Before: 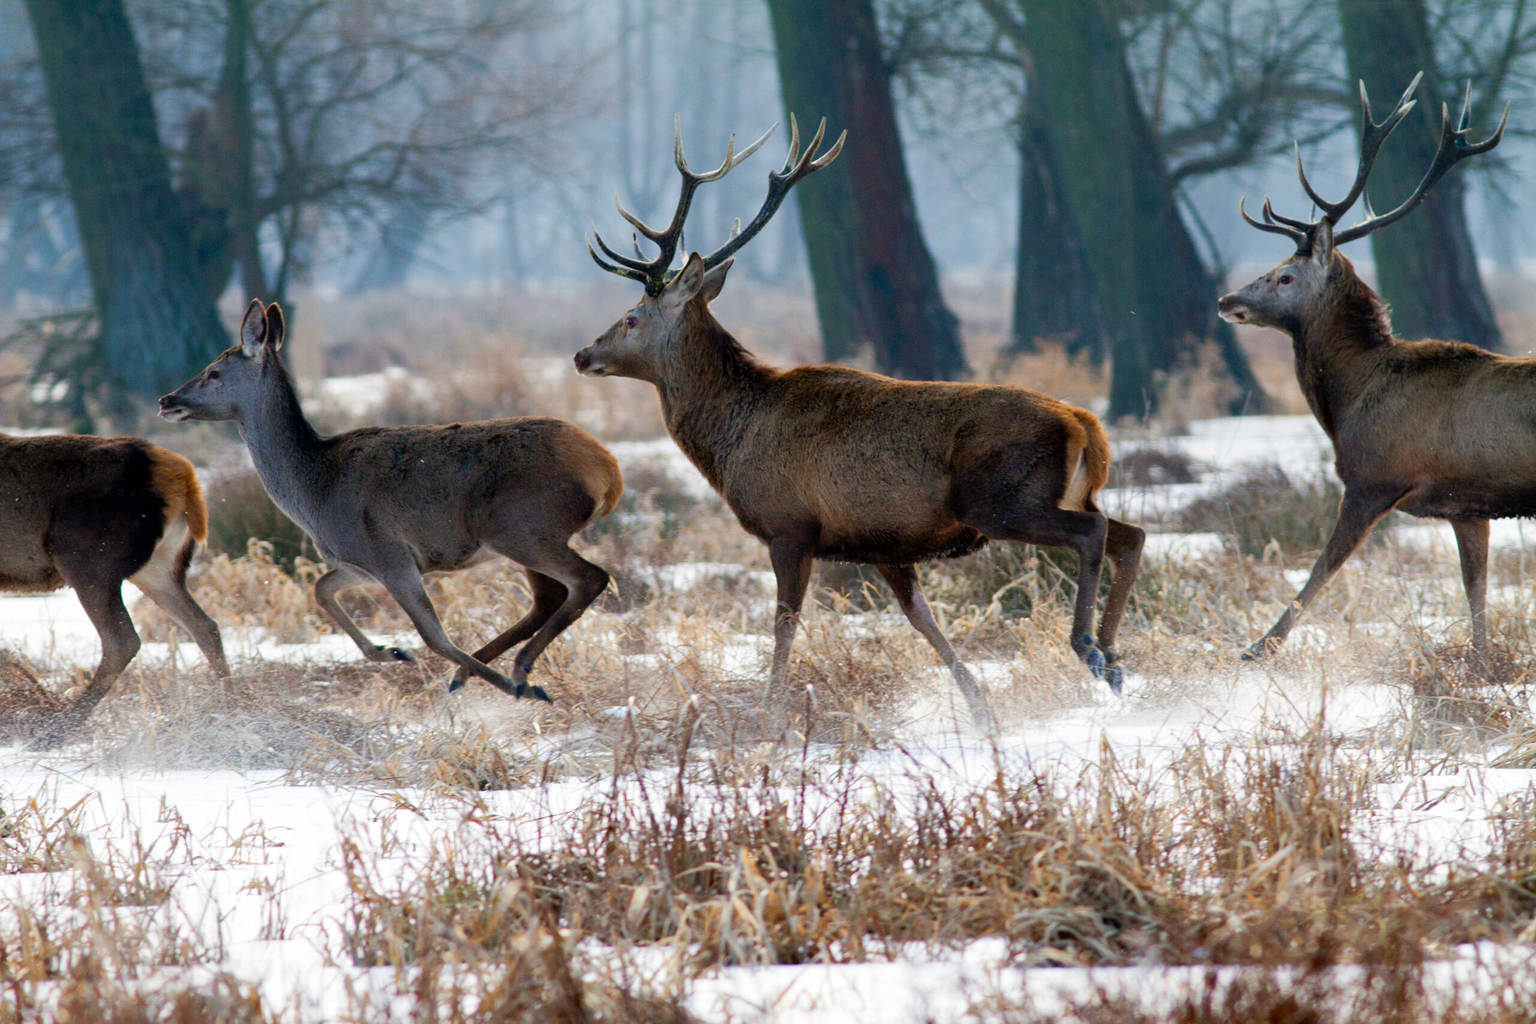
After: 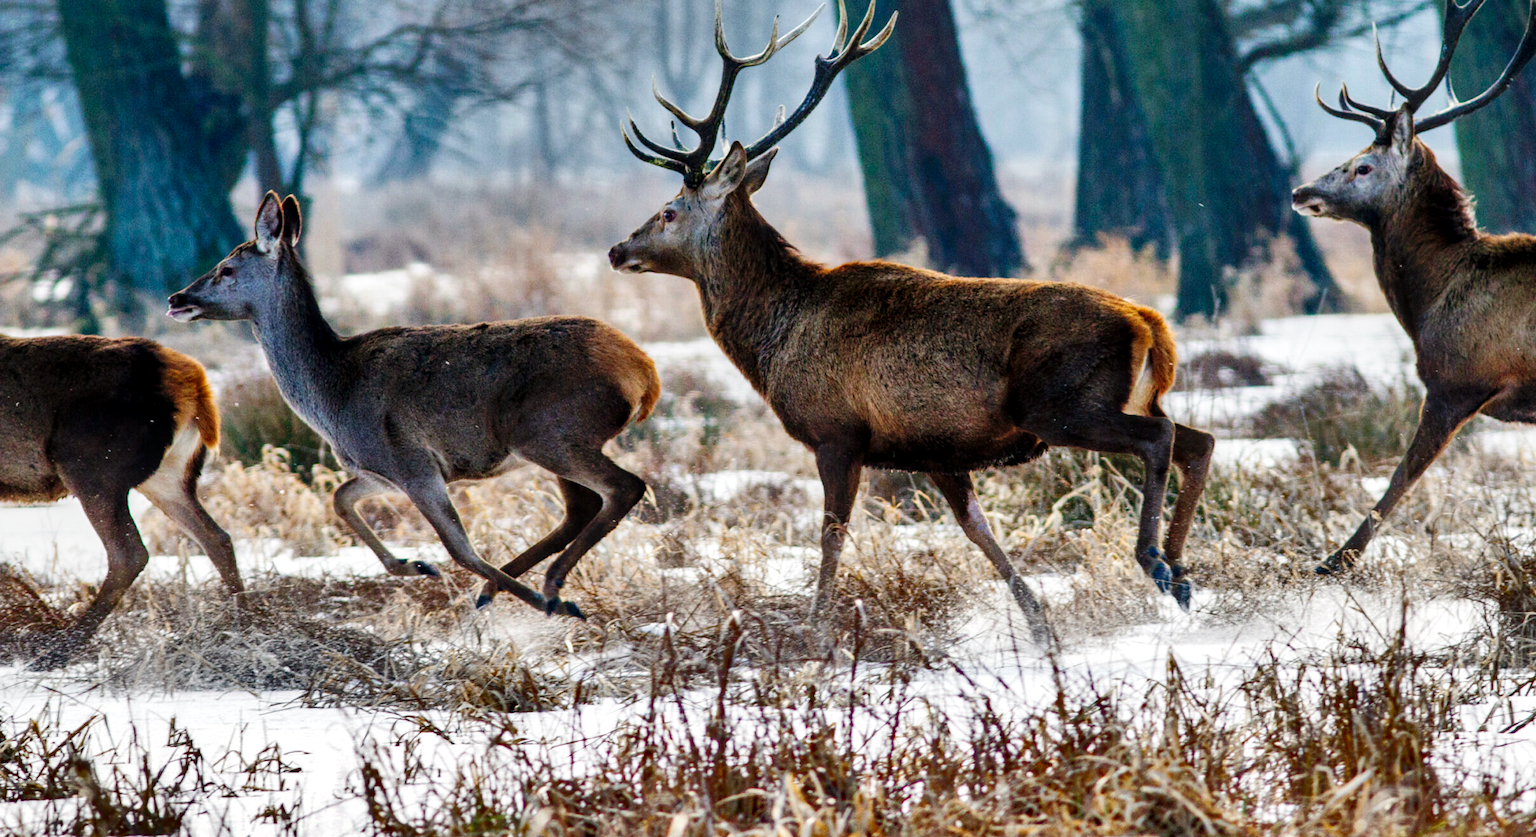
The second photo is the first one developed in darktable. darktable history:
shadows and highlights: shadows 19.13, highlights -83.41, soften with gaussian
crop and rotate: angle 0.03°, top 11.643%, right 5.651%, bottom 11.189%
base curve: curves: ch0 [(0, 0) (0.036, 0.025) (0.121, 0.166) (0.206, 0.329) (0.605, 0.79) (1, 1)], preserve colors none
local contrast: detail 130%
